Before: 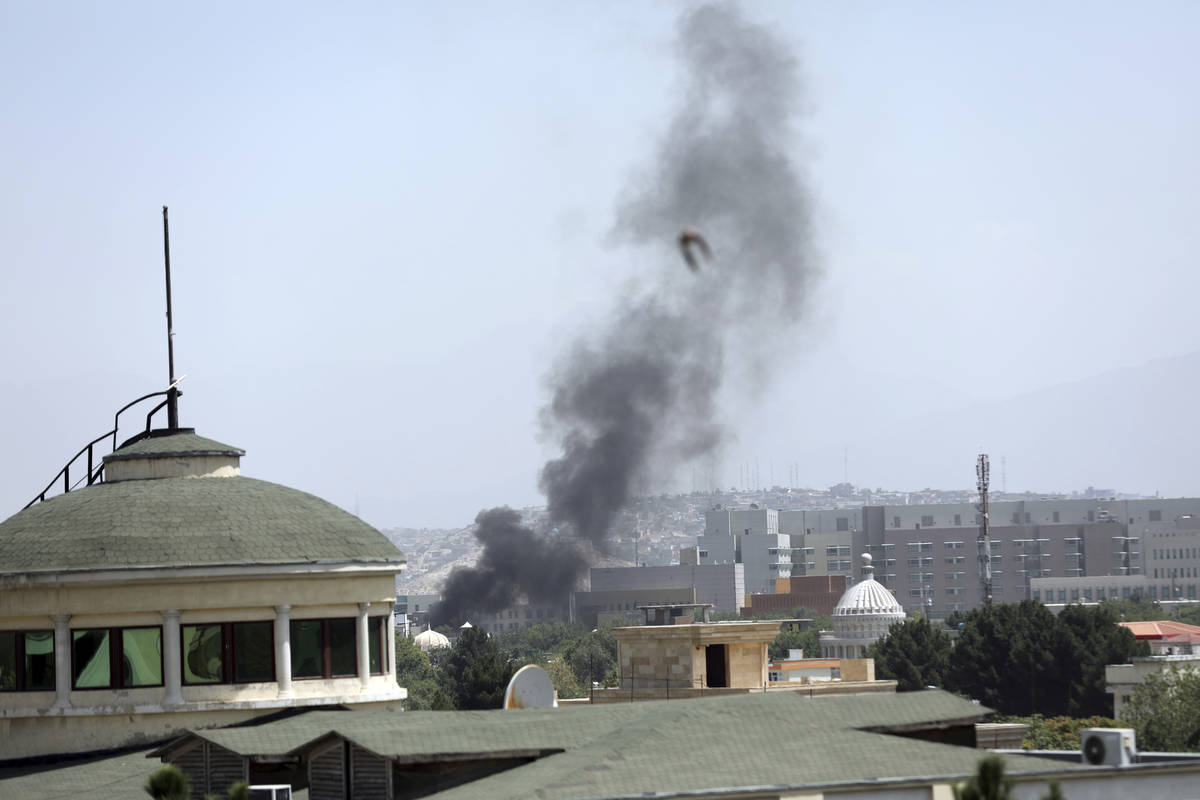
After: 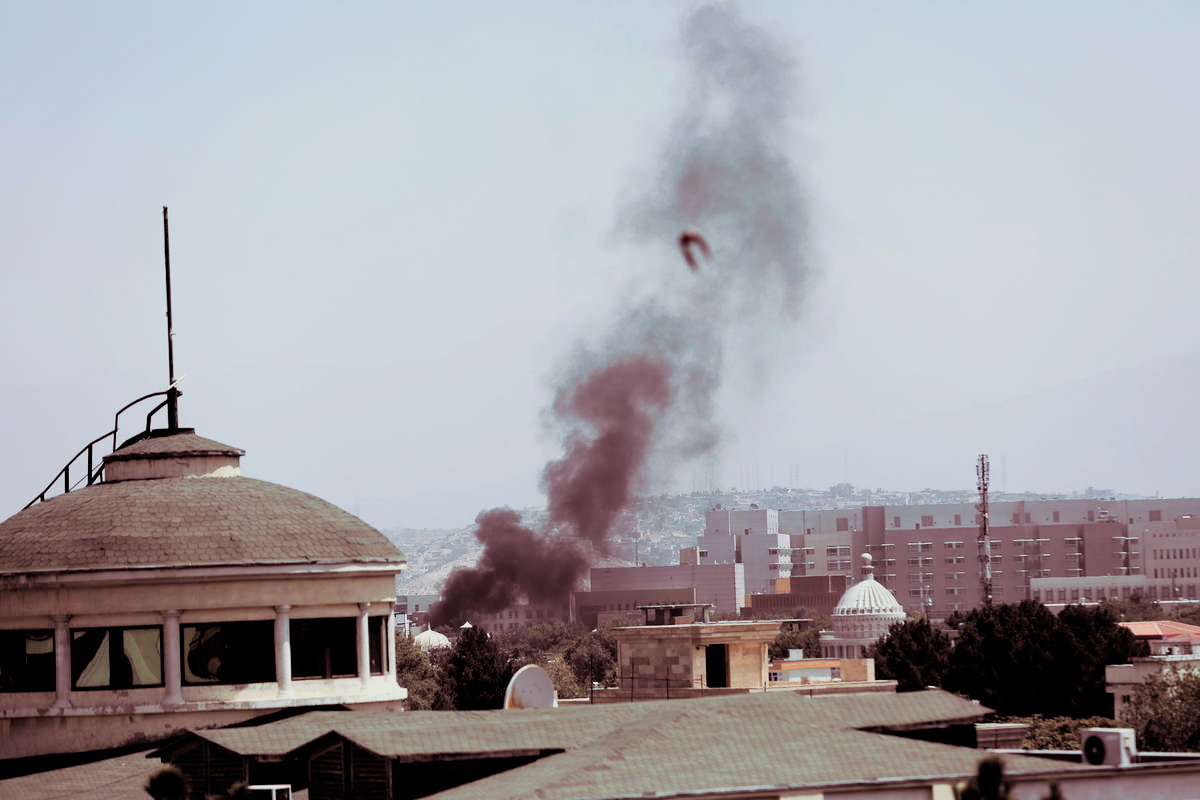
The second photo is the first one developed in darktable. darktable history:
filmic rgb: black relative exposure -5 EV, hardness 2.88, contrast 1.3, highlights saturation mix -30%
split-toning: on, module defaults
